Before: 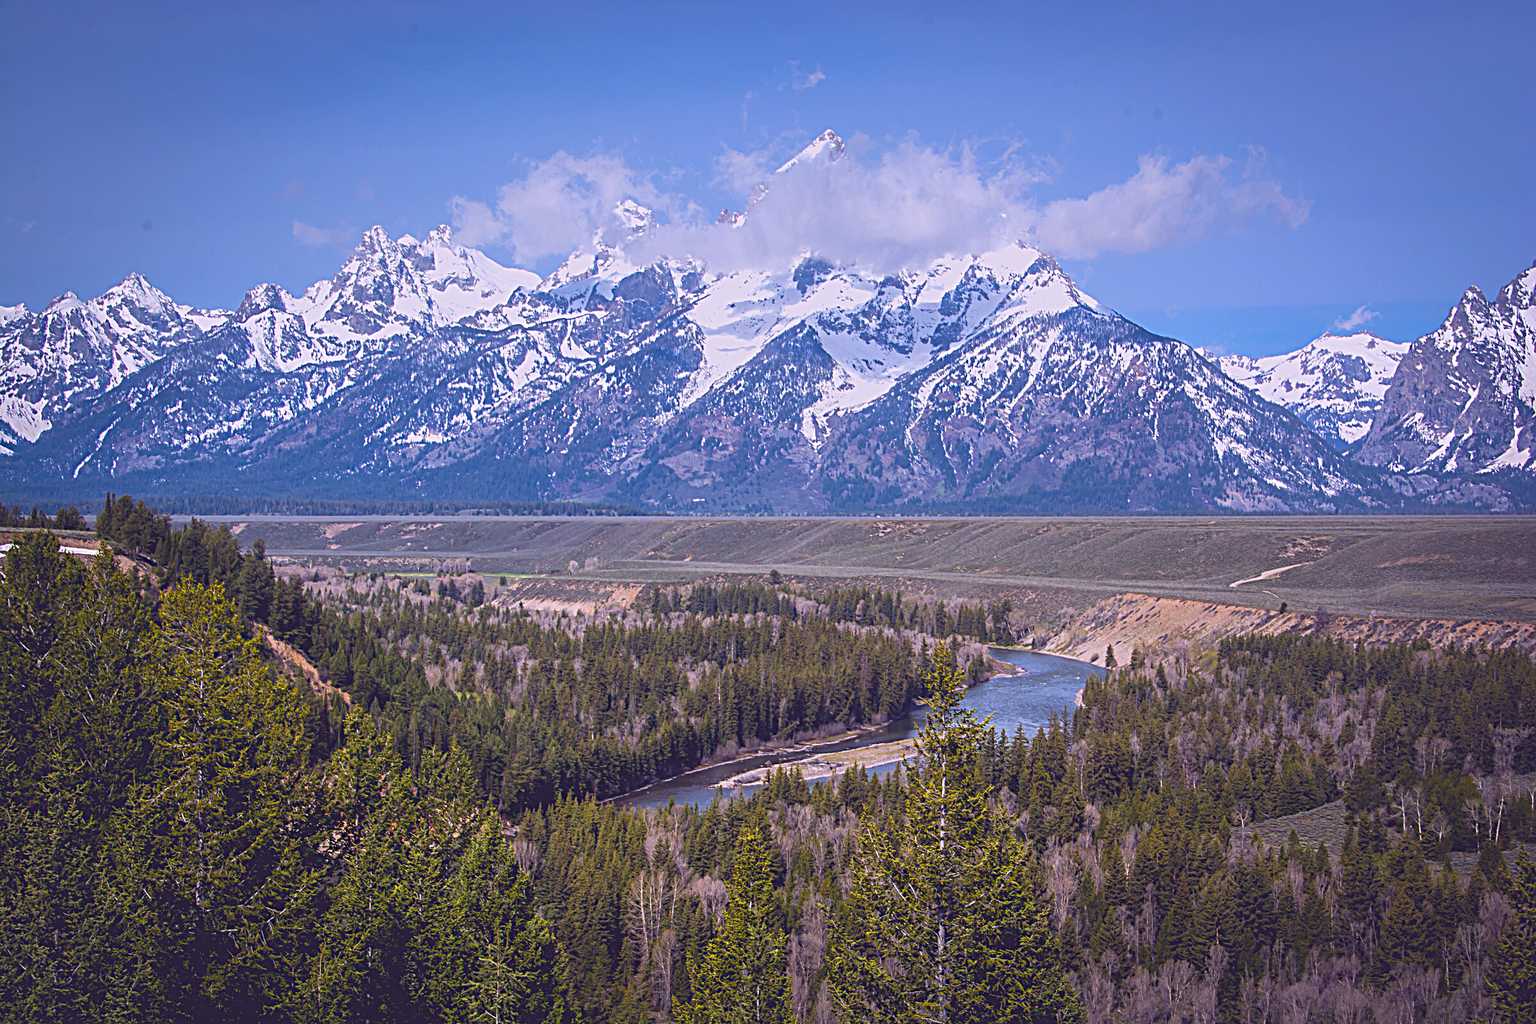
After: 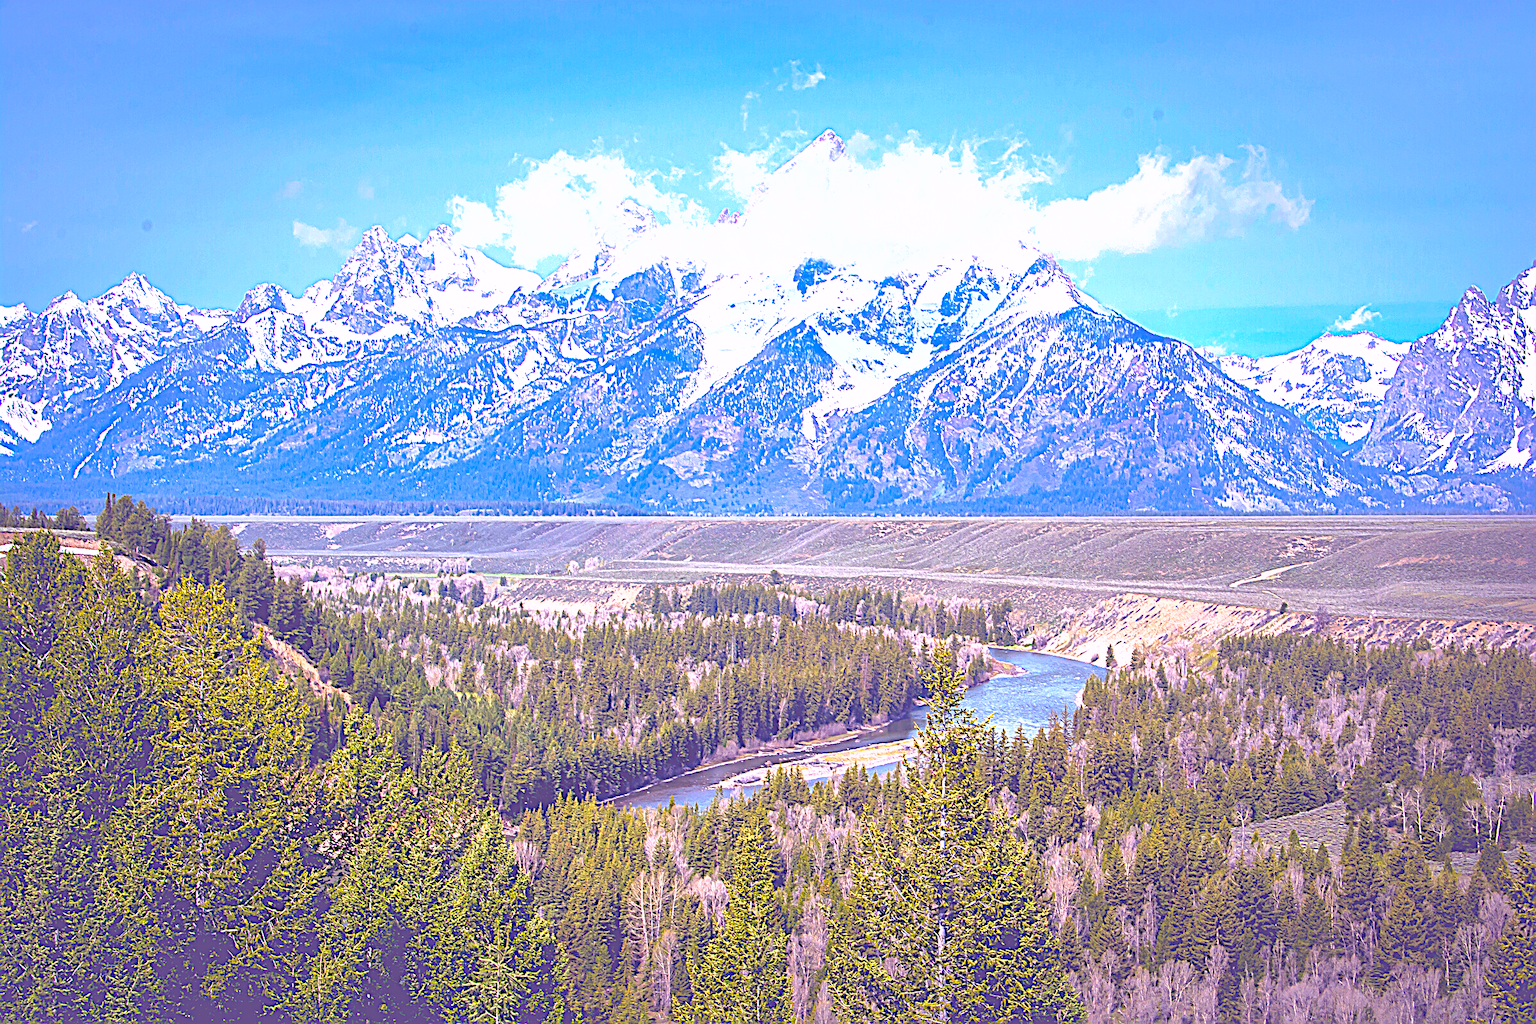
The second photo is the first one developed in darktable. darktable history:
shadows and highlights: on, module defaults
sharpen: on, module defaults
levels: levels [0.036, 0.364, 0.827]
exposure: black level correction 0, exposure 0.692 EV, compensate exposure bias true, compensate highlight preservation false
